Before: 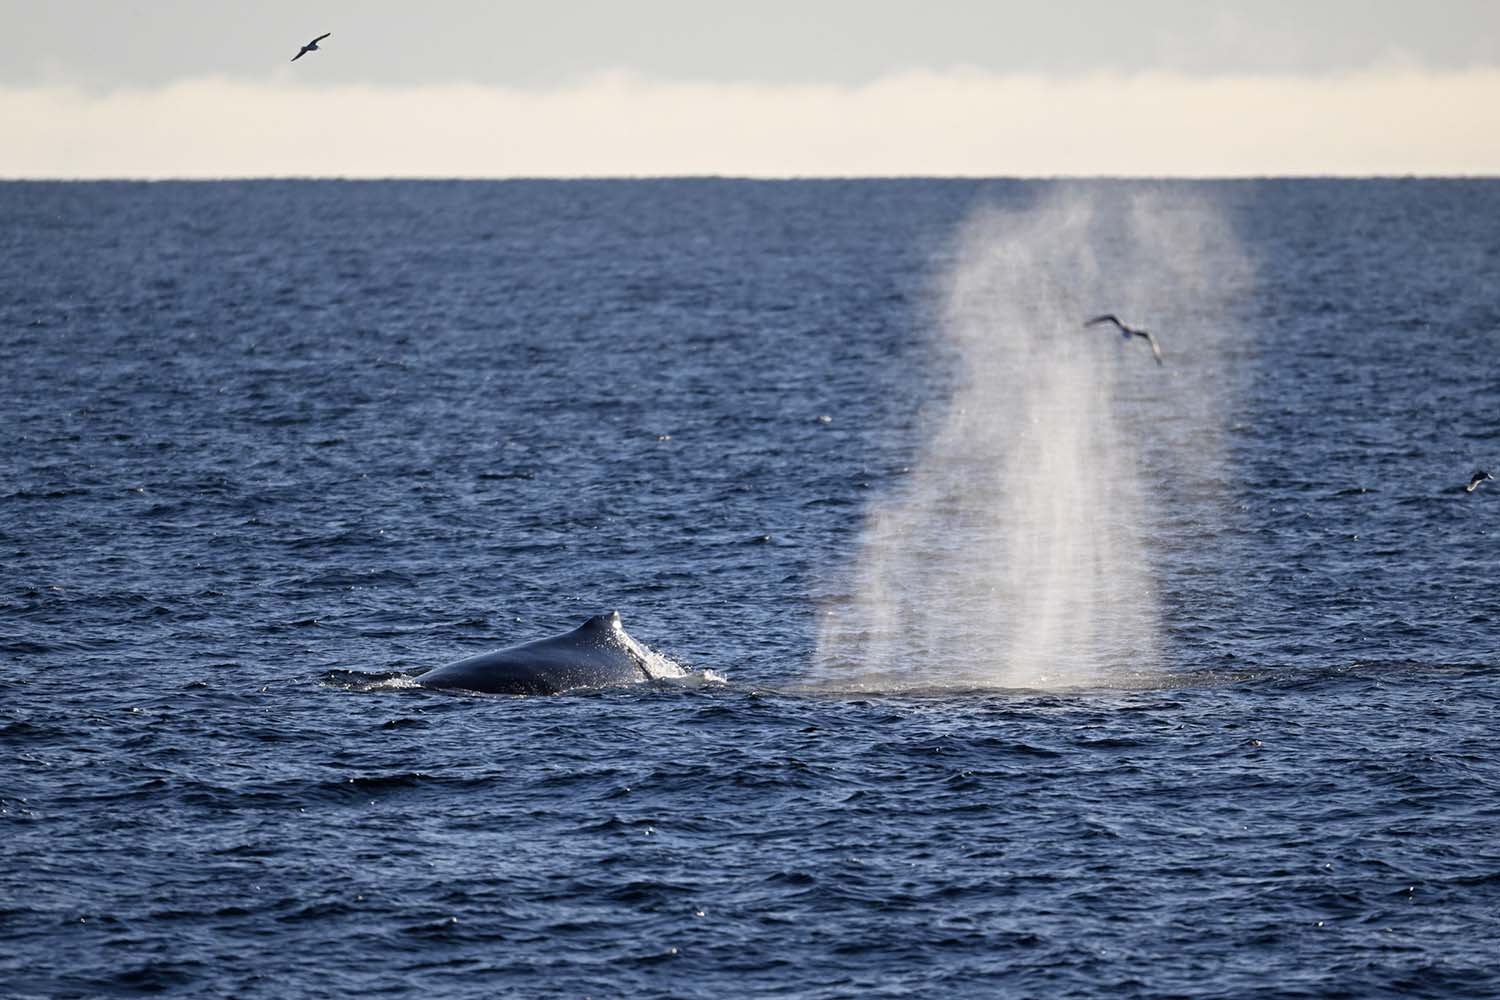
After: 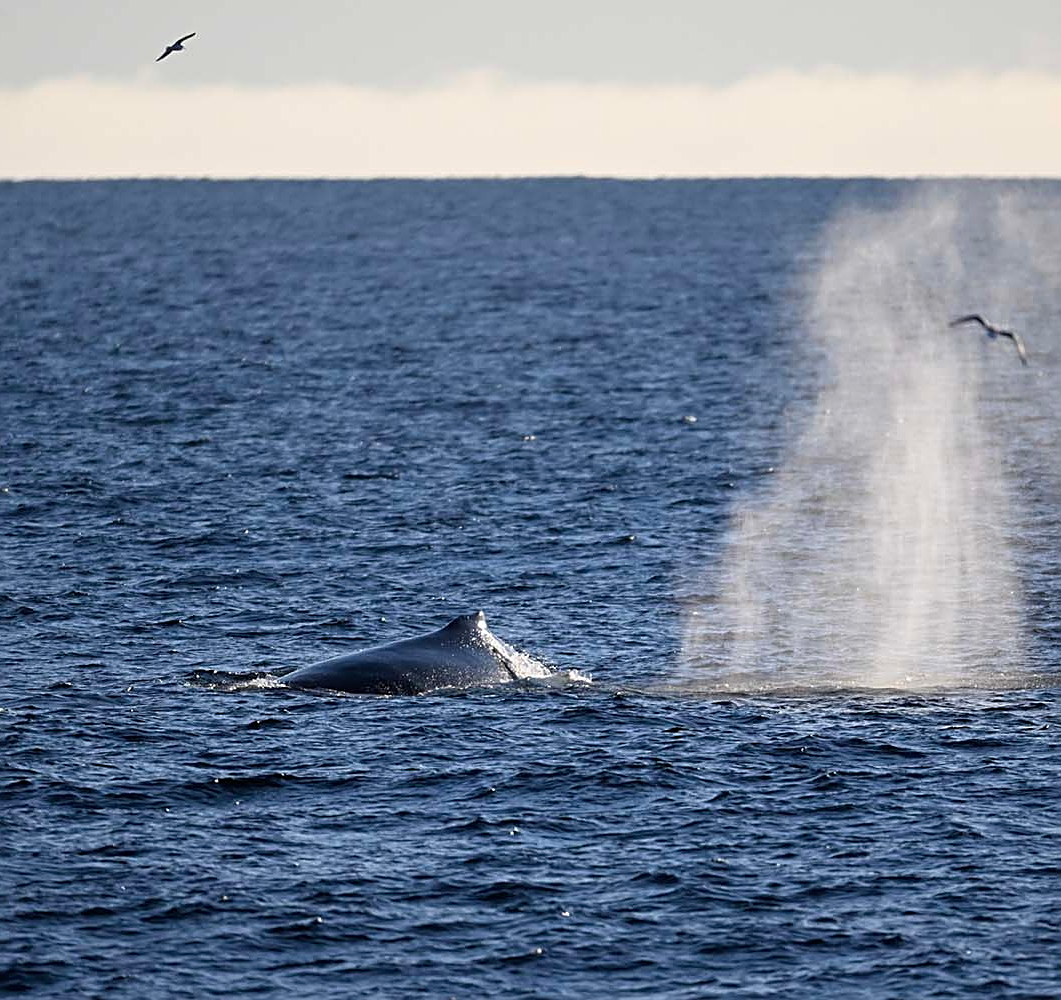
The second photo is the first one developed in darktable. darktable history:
crop and rotate: left 9.061%, right 20.142%
sharpen: on, module defaults
